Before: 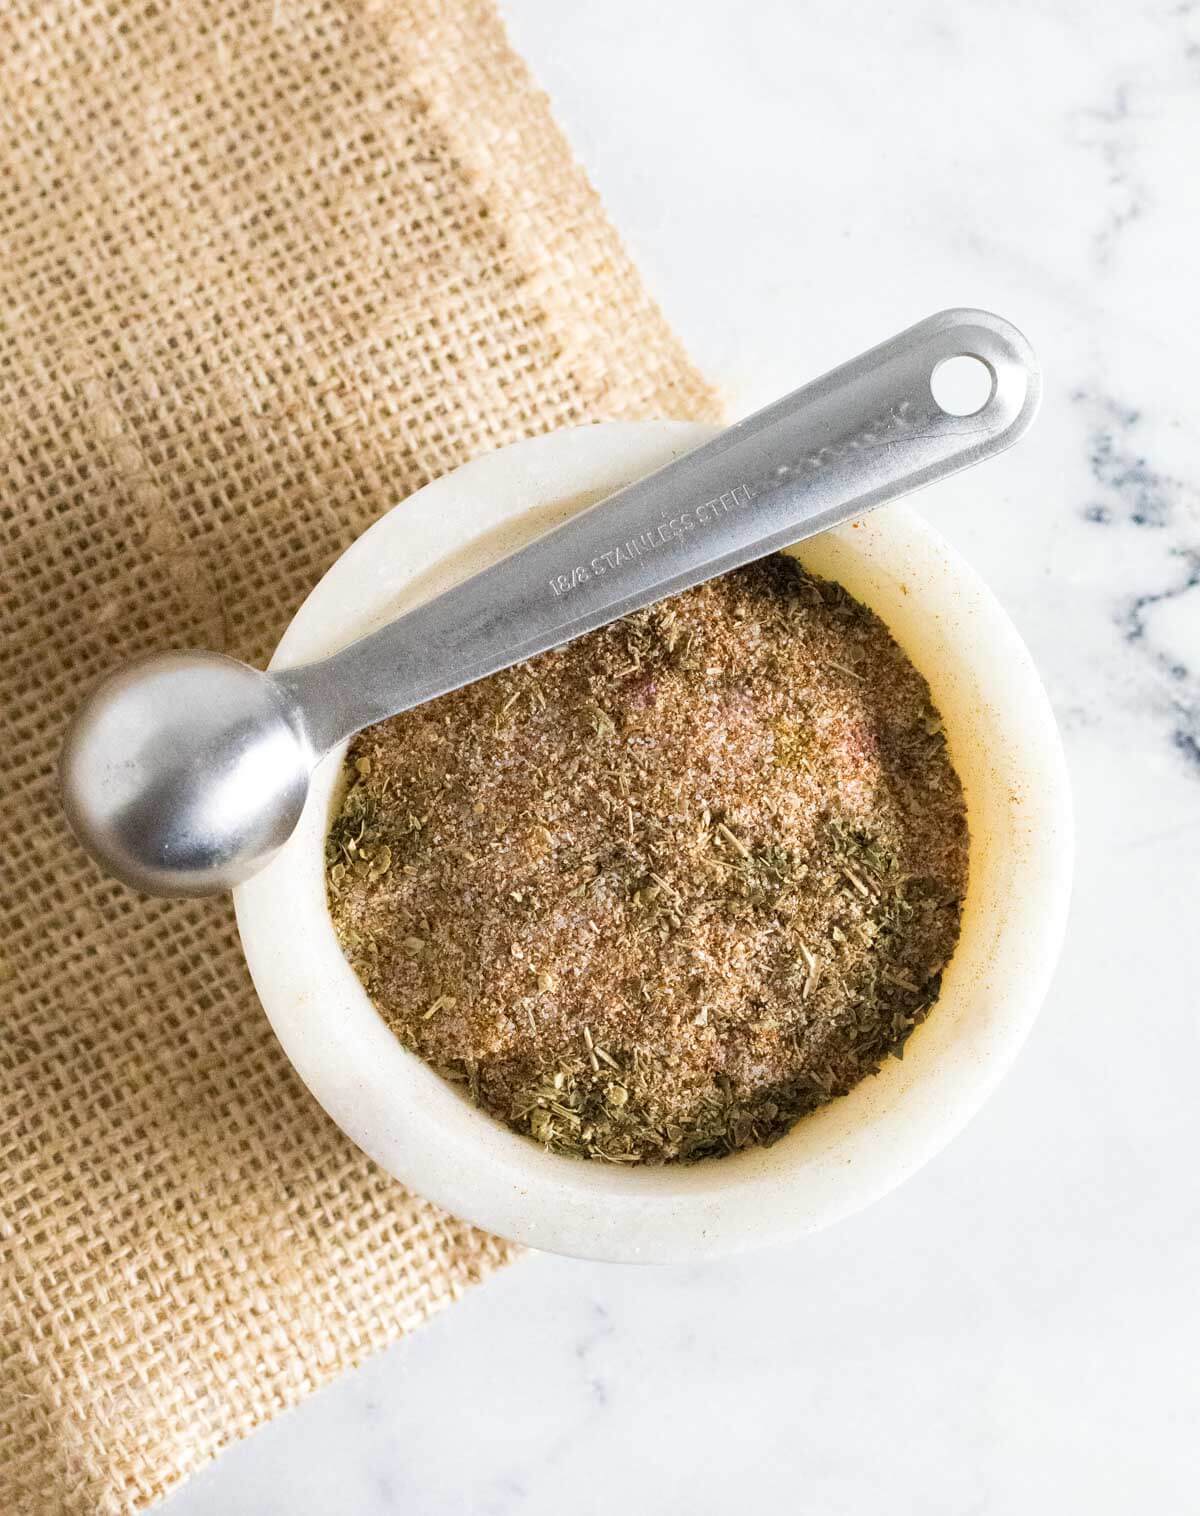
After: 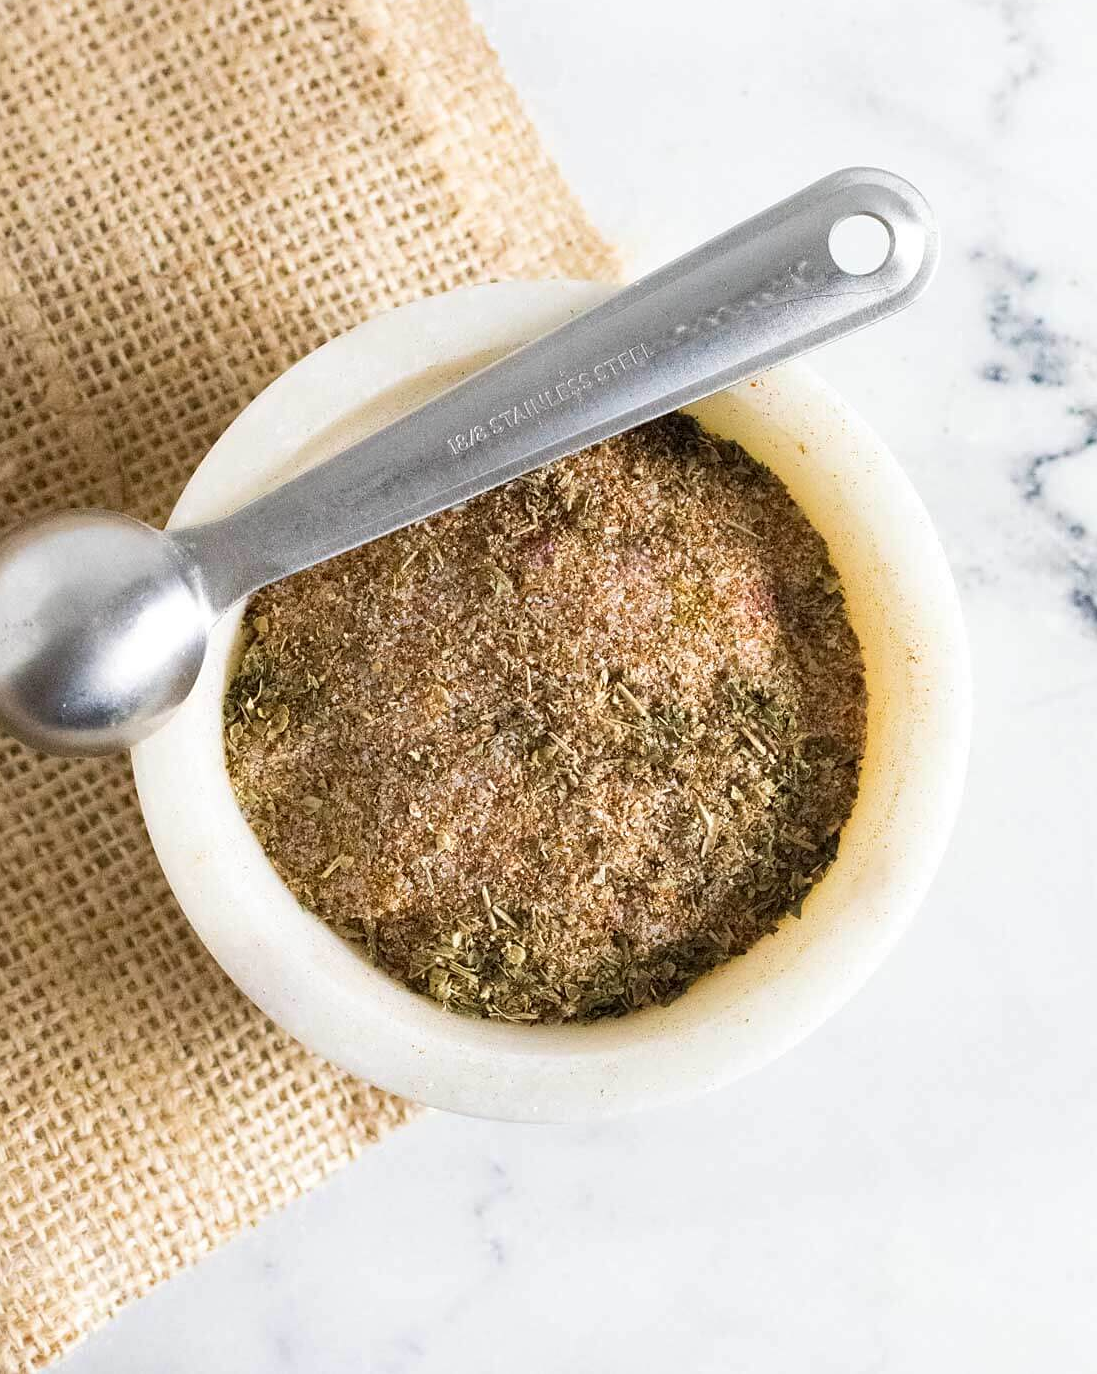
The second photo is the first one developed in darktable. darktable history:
crop and rotate: left 8.509%, top 9.31%
sharpen: radius 1.267, amount 0.296, threshold 0.245
